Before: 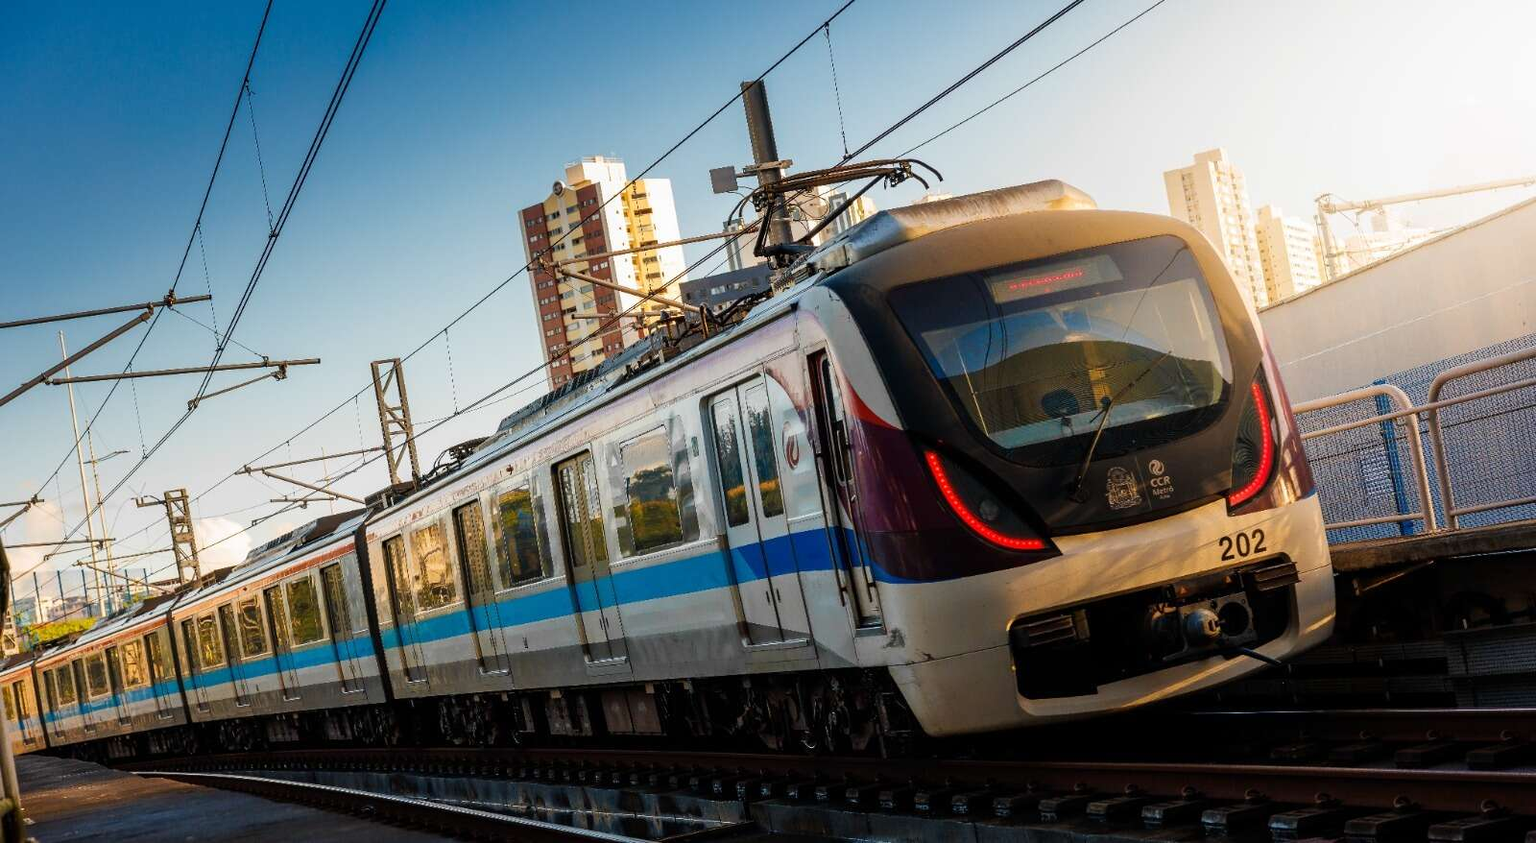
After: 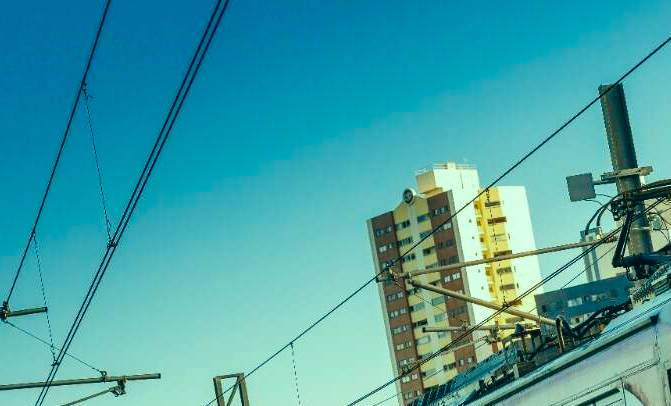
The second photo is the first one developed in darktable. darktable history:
color correction: highlights a* -20.08, highlights b* 9.8, shadows a* -20.4, shadows b* -10.76
crop and rotate: left 10.817%, top 0.062%, right 47.194%, bottom 53.626%
